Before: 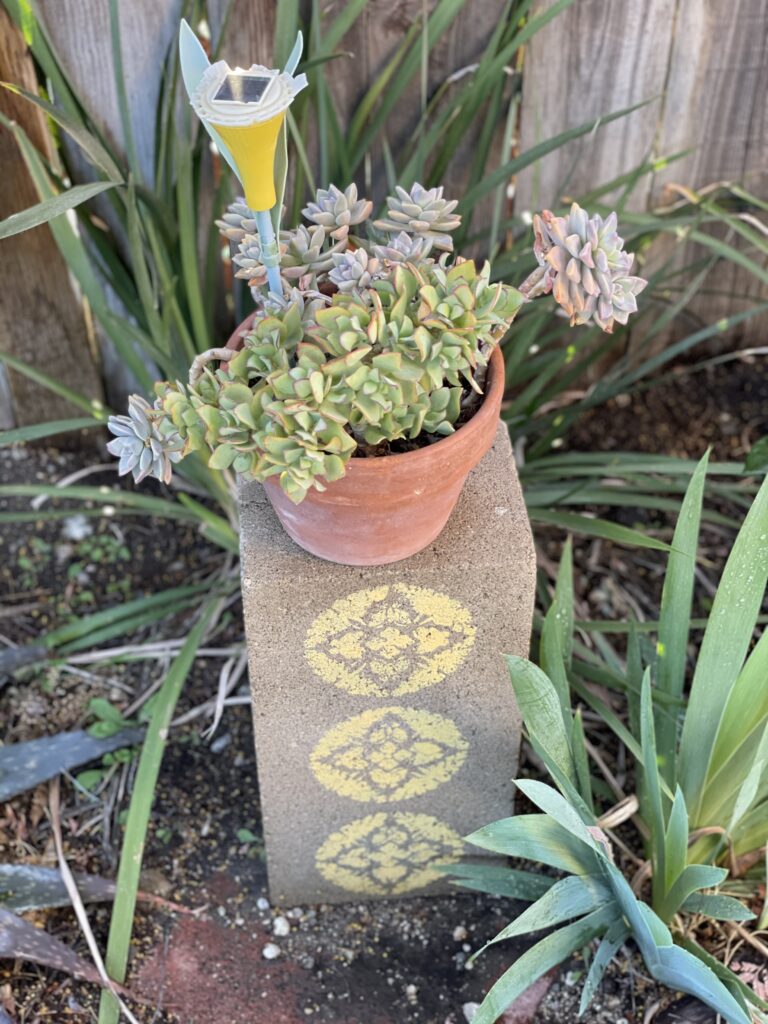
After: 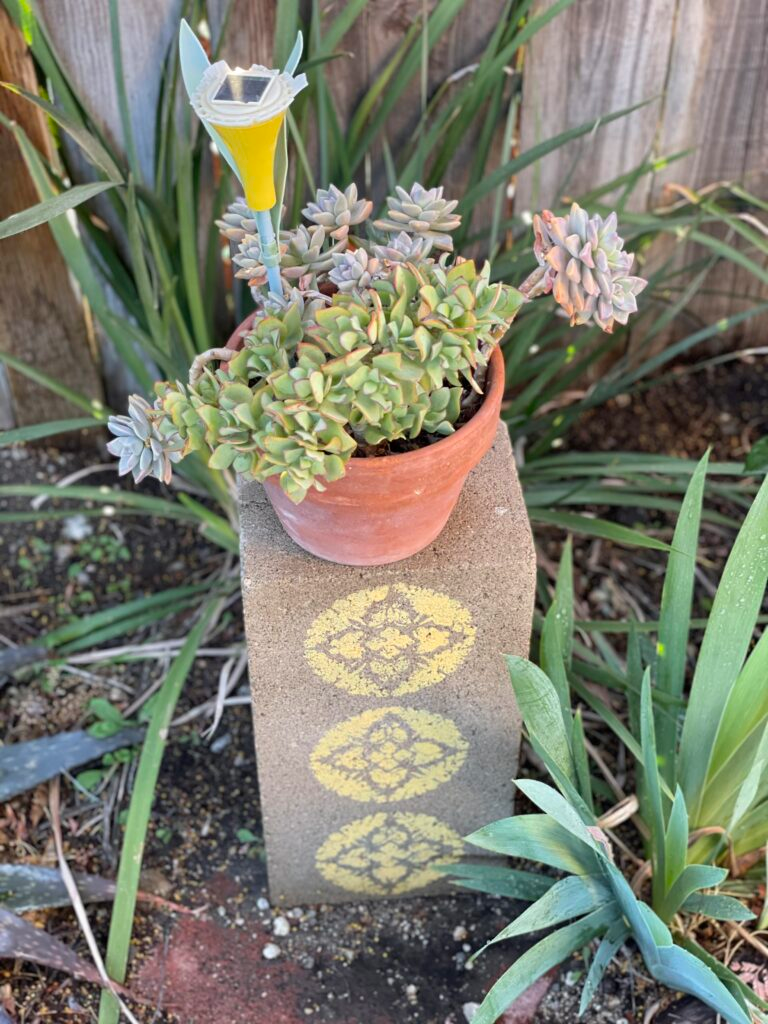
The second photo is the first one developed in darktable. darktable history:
color zones: curves: ch1 [(0, 0.525) (0.143, 0.556) (0.286, 0.52) (0.429, 0.5) (0.571, 0.5) (0.714, 0.5) (0.857, 0.503) (1, 0.525)]
